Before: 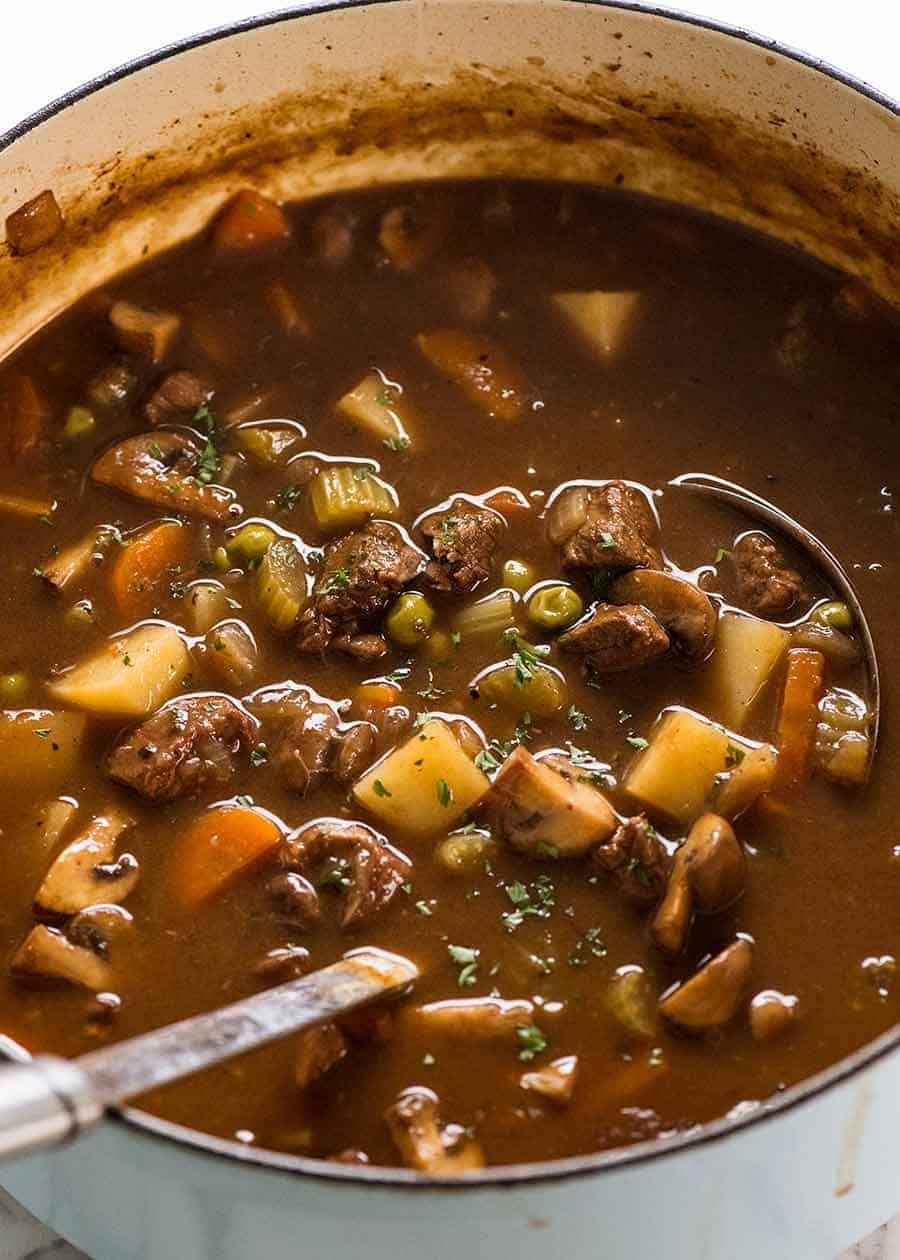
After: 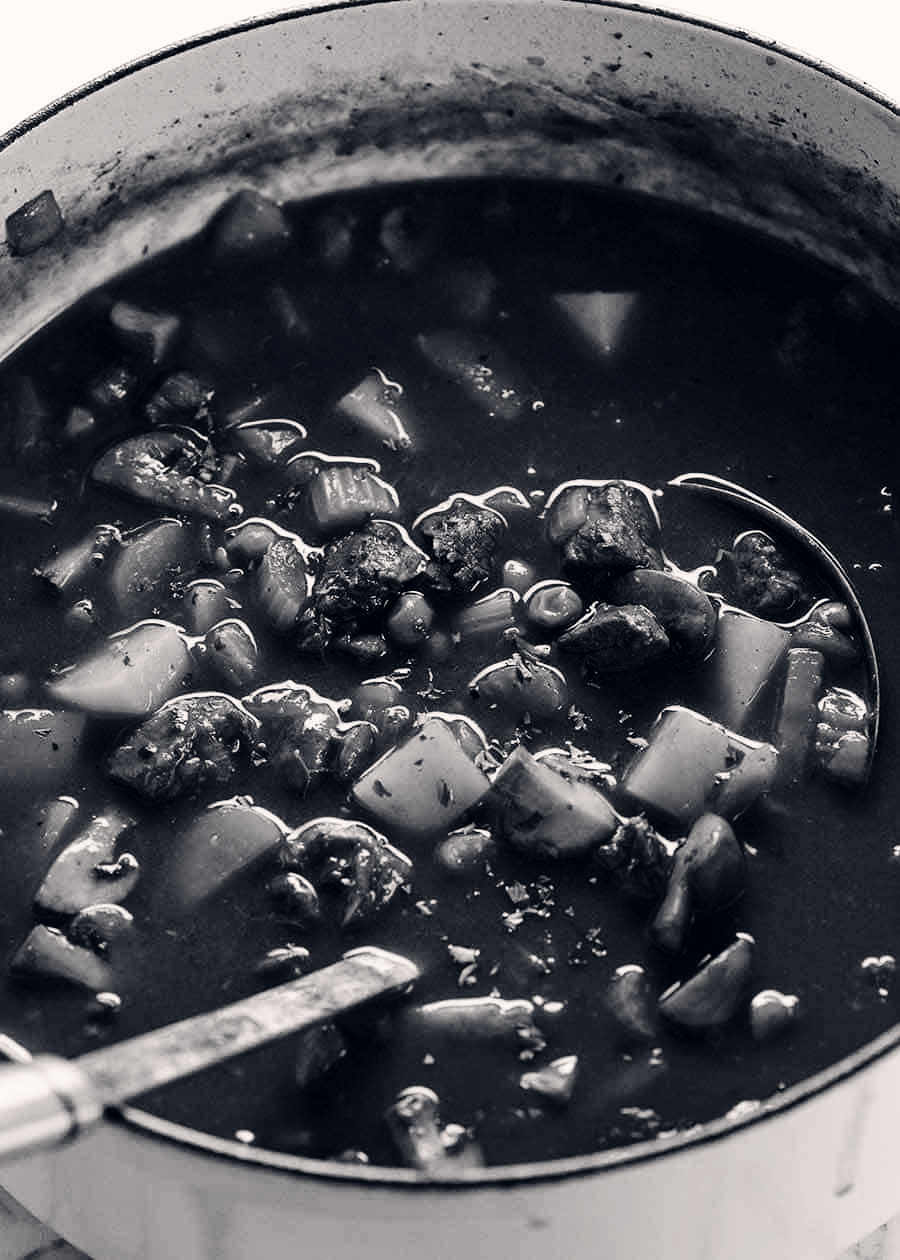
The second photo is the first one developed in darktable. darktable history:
tone curve: curves: ch0 [(0, 0) (0.003, 0.003) (0.011, 0.005) (0.025, 0.008) (0.044, 0.012) (0.069, 0.02) (0.1, 0.031) (0.136, 0.047) (0.177, 0.088) (0.224, 0.141) (0.277, 0.222) (0.335, 0.32) (0.399, 0.422) (0.468, 0.523) (0.543, 0.621) (0.623, 0.715) (0.709, 0.796) (0.801, 0.88) (0.898, 0.962) (1, 1)], preserve colors none
color calibration: output gray [0.246, 0.254, 0.501, 0], gray › normalize channels true, illuminant same as pipeline (D50), adaptation XYZ, x 0.346, y 0.359, gamut compression 0
color balance rgb: shadows lift › hue 87.51°, highlights gain › chroma 1.62%, highlights gain › hue 55.1°, global offset › chroma 0.1%, global offset › hue 253.66°, linear chroma grading › global chroma 0.5%
